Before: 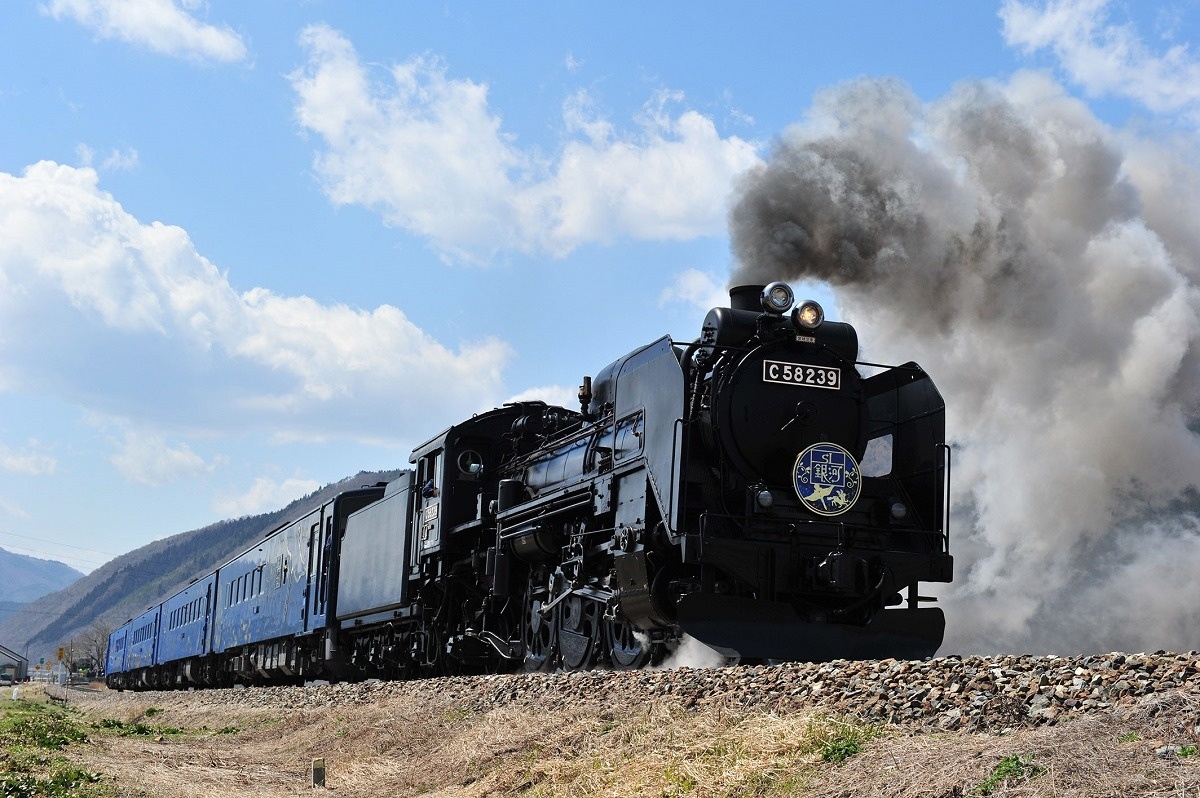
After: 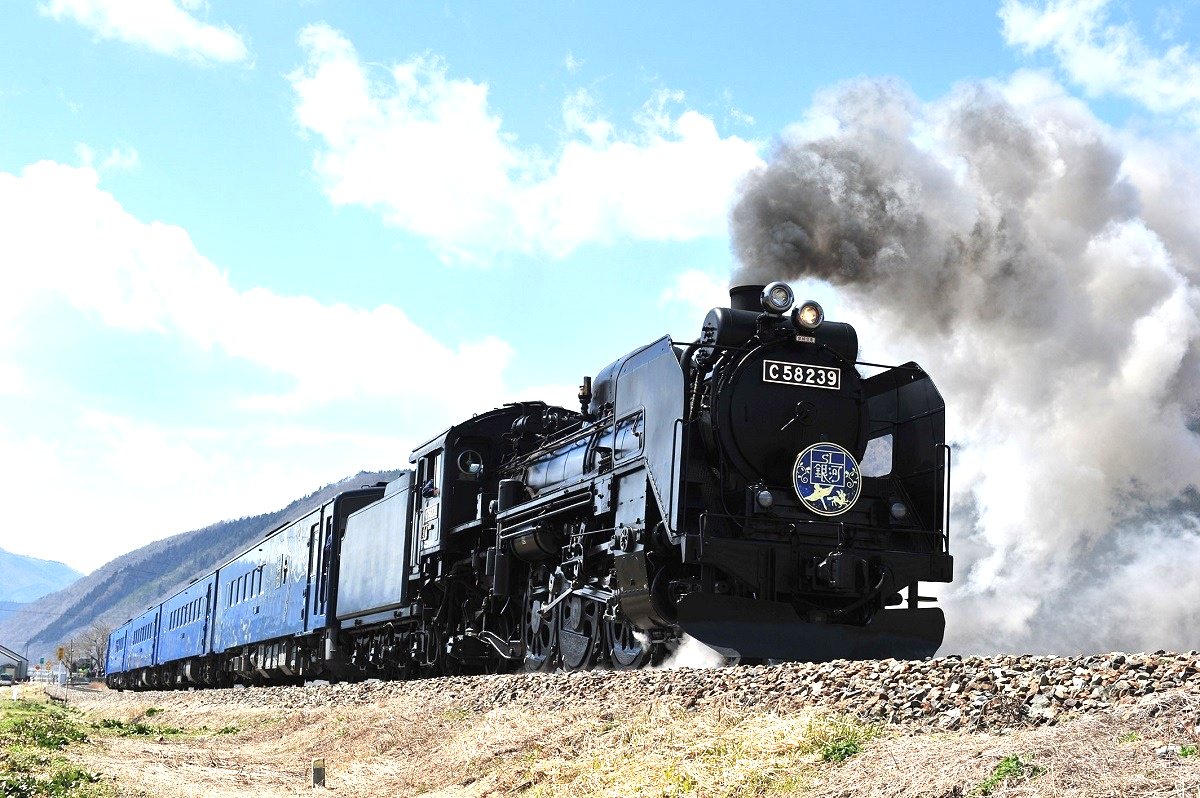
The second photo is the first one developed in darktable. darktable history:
exposure: black level correction 0, exposure 1.2 EV, compensate exposure bias true, compensate highlight preservation false
graduated density: on, module defaults
